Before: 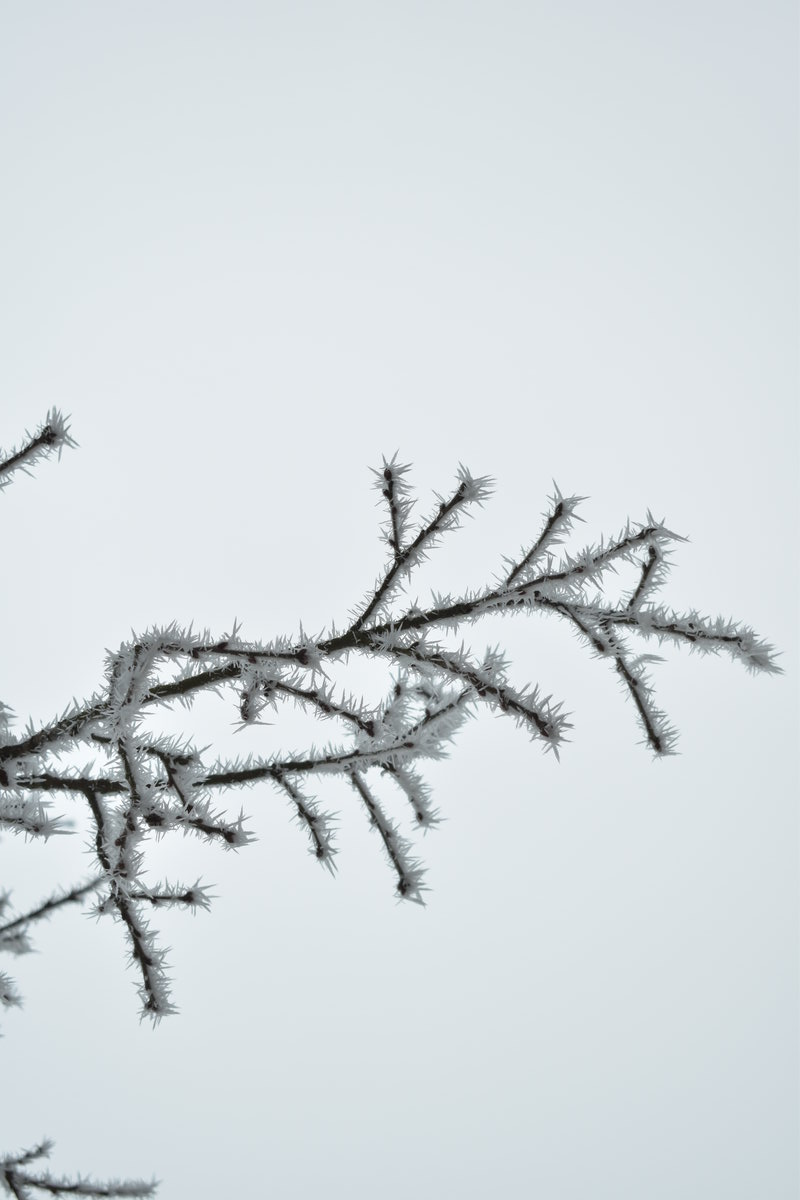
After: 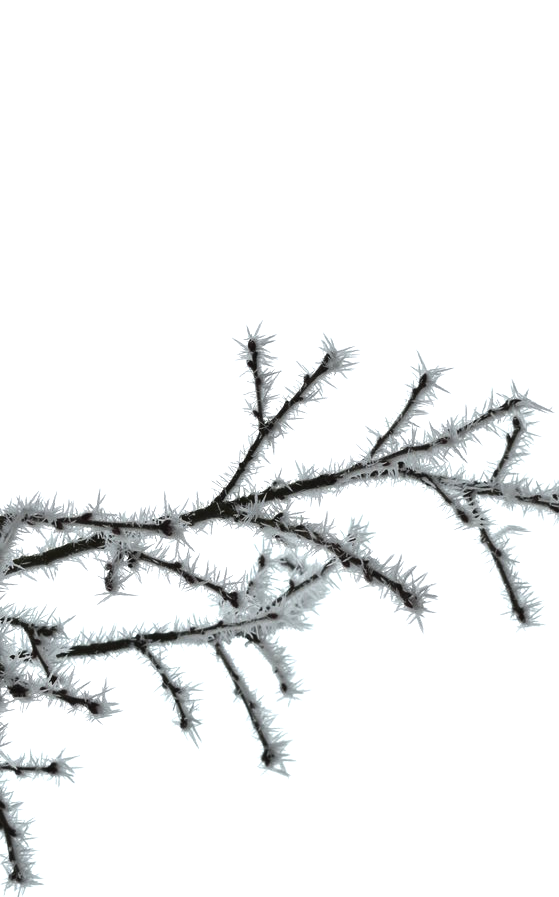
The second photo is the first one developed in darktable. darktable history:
crop and rotate: left 17.068%, top 10.799%, right 13.051%, bottom 14.403%
tone equalizer: -8 EV -0.728 EV, -7 EV -0.731 EV, -6 EV -0.599 EV, -5 EV -0.377 EV, -3 EV 0.37 EV, -2 EV 0.6 EV, -1 EV 0.684 EV, +0 EV 0.759 EV, edges refinement/feathering 500, mask exposure compensation -1.57 EV, preserve details no
